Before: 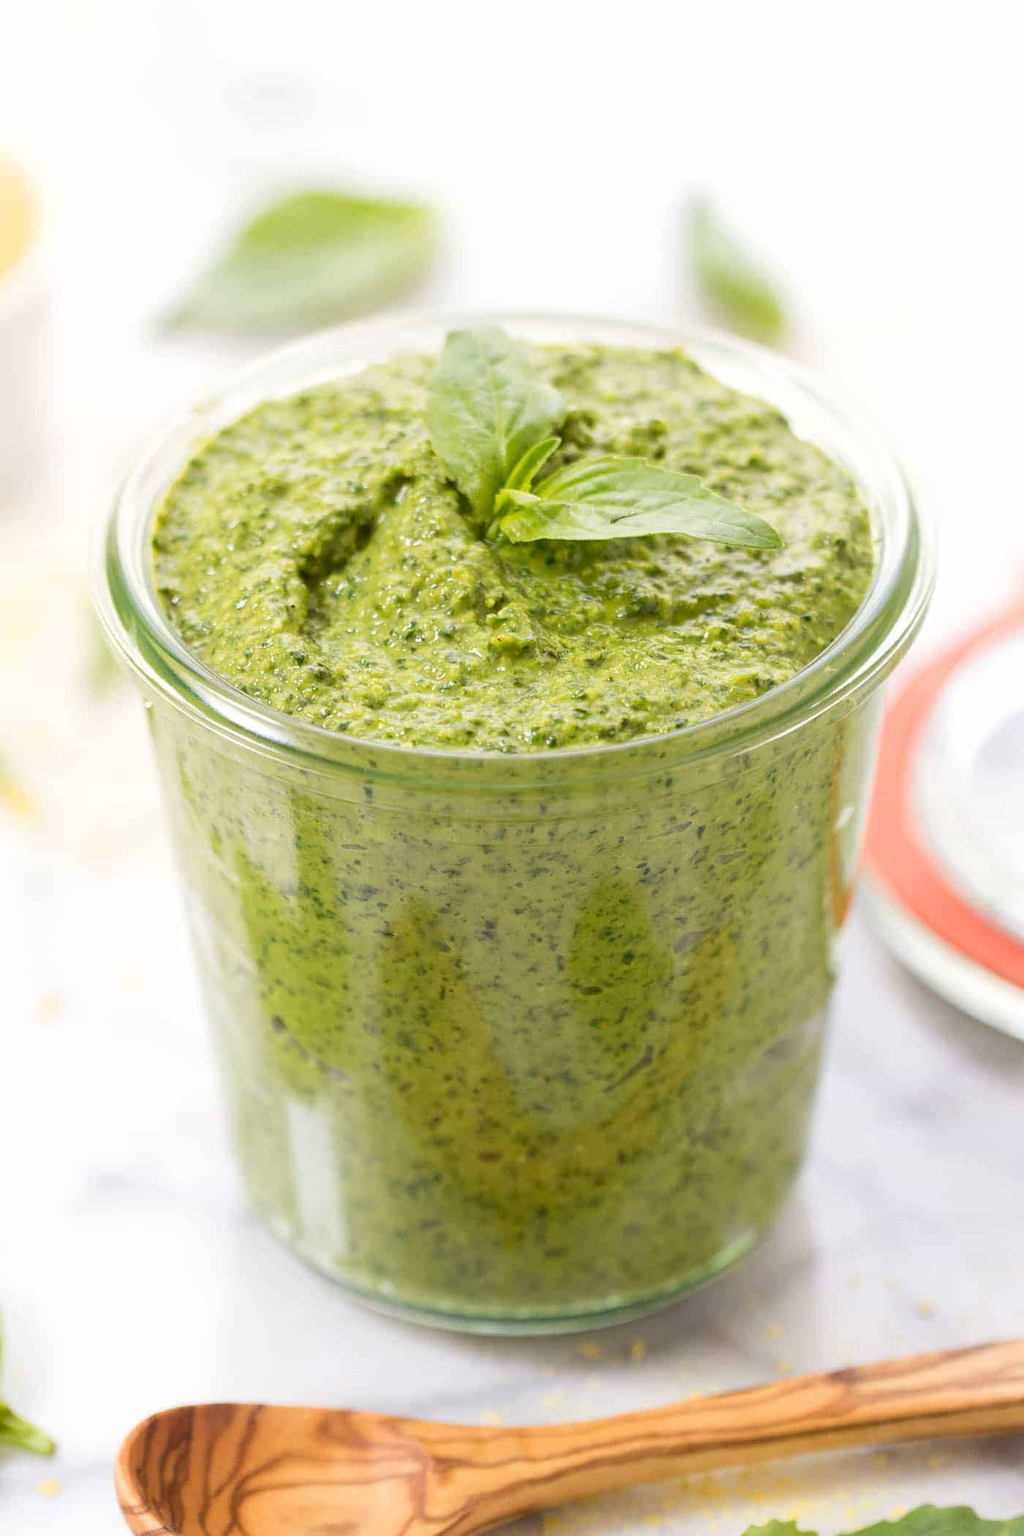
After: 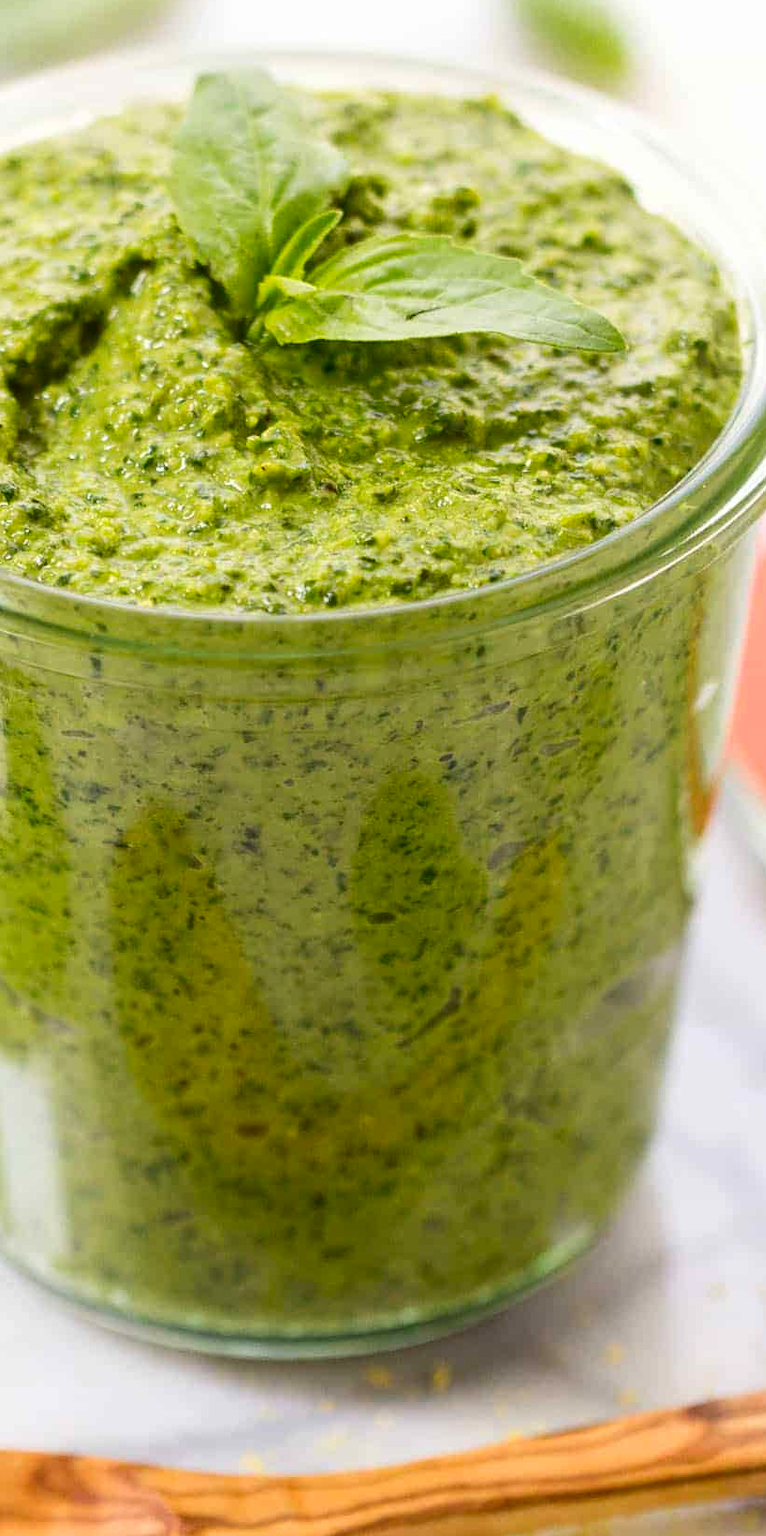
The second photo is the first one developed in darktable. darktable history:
crop and rotate: left 28.7%, top 17.824%, right 12.734%, bottom 4.001%
contrast brightness saturation: contrast 0.119, brightness -0.12, saturation 0.203
